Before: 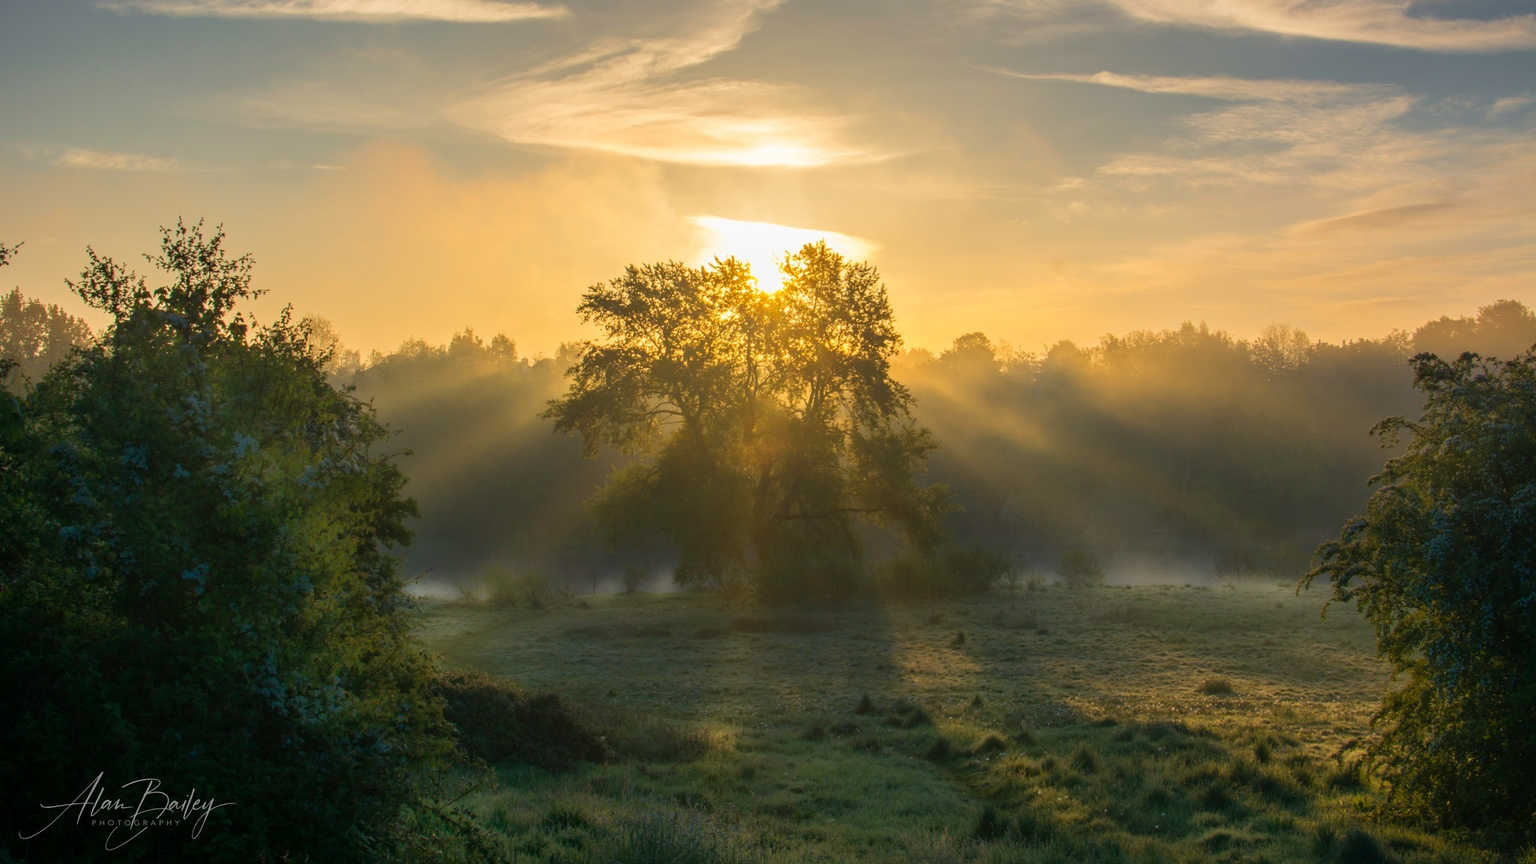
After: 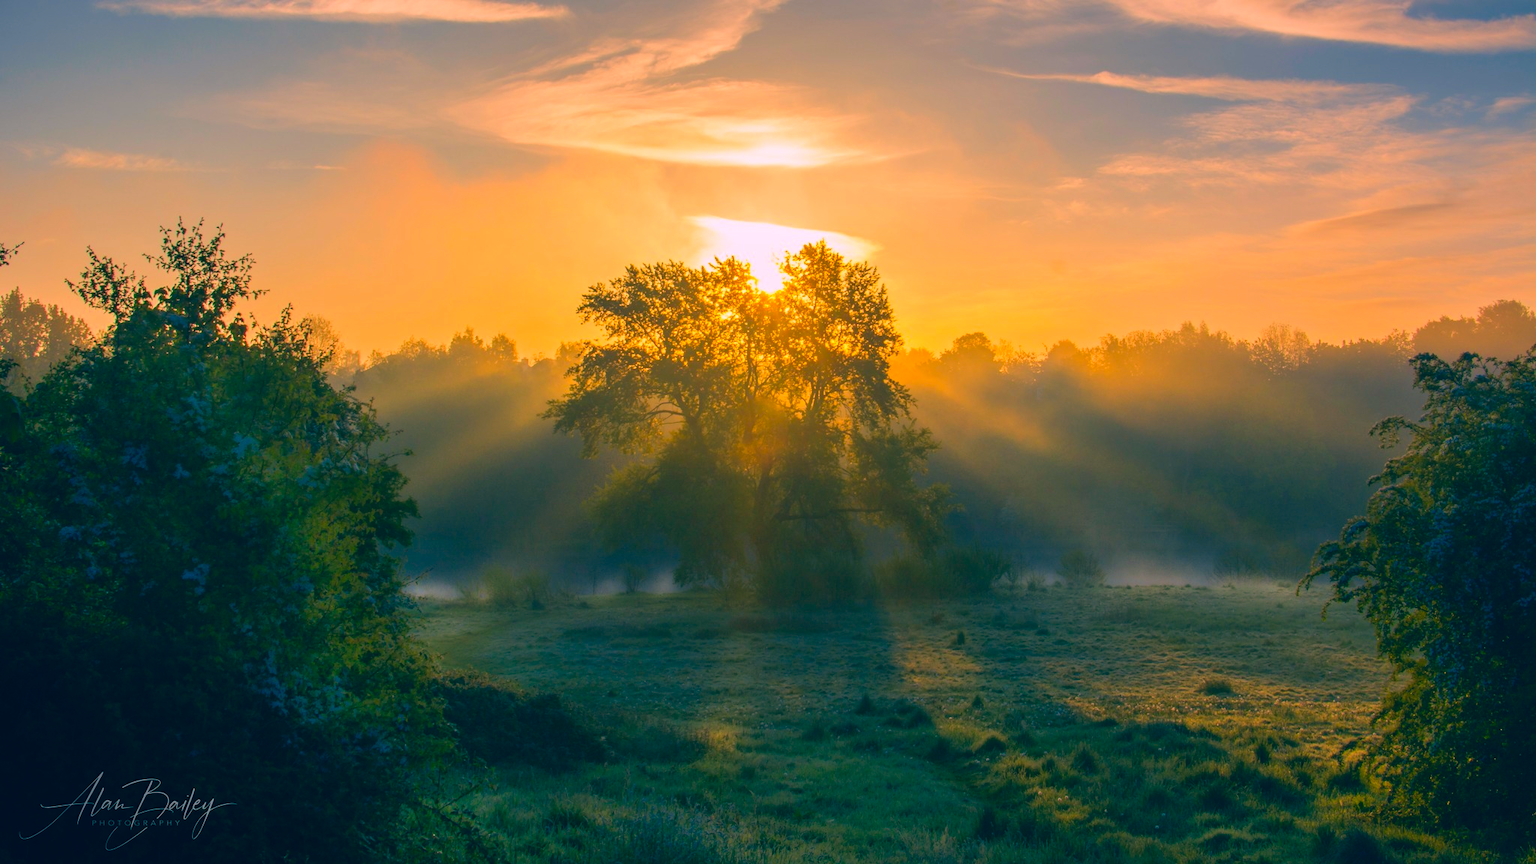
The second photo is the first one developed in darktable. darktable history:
color correction: highlights a* 17.03, highlights b* 0.205, shadows a* -15.38, shadows b* -14.56, saturation 1.5
tone equalizer: -8 EV -1.84 EV, -7 EV -1.16 EV, -6 EV -1.62 EV, smoothing diameter 25%, edges refinement/feathering 10, preserve details guided filter
